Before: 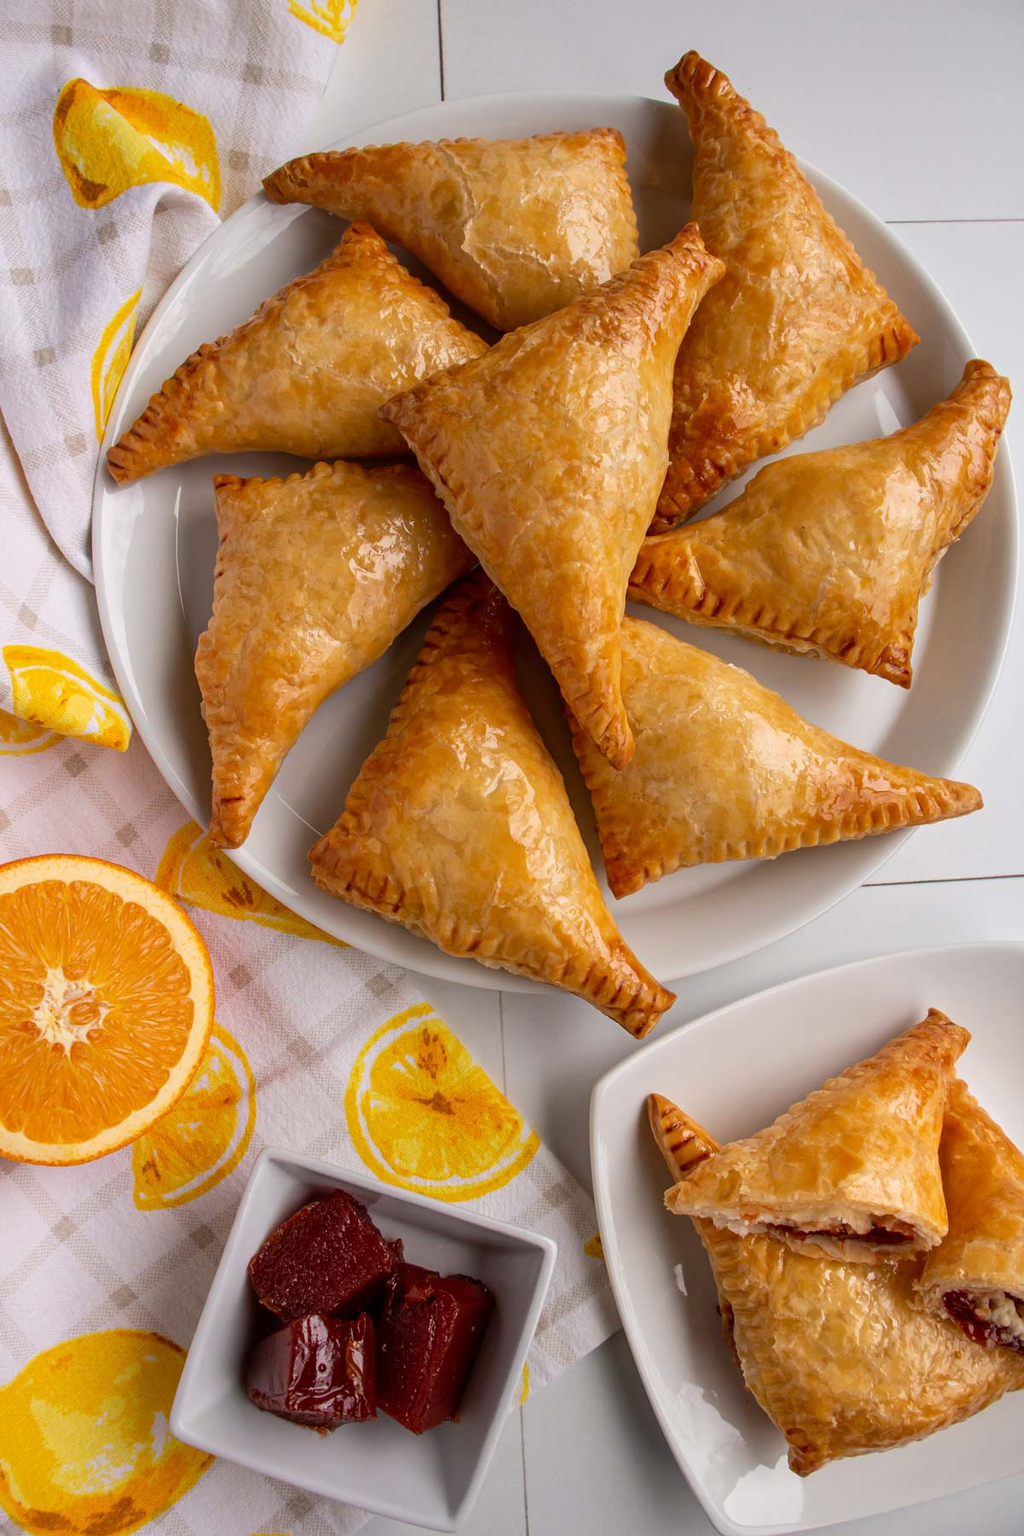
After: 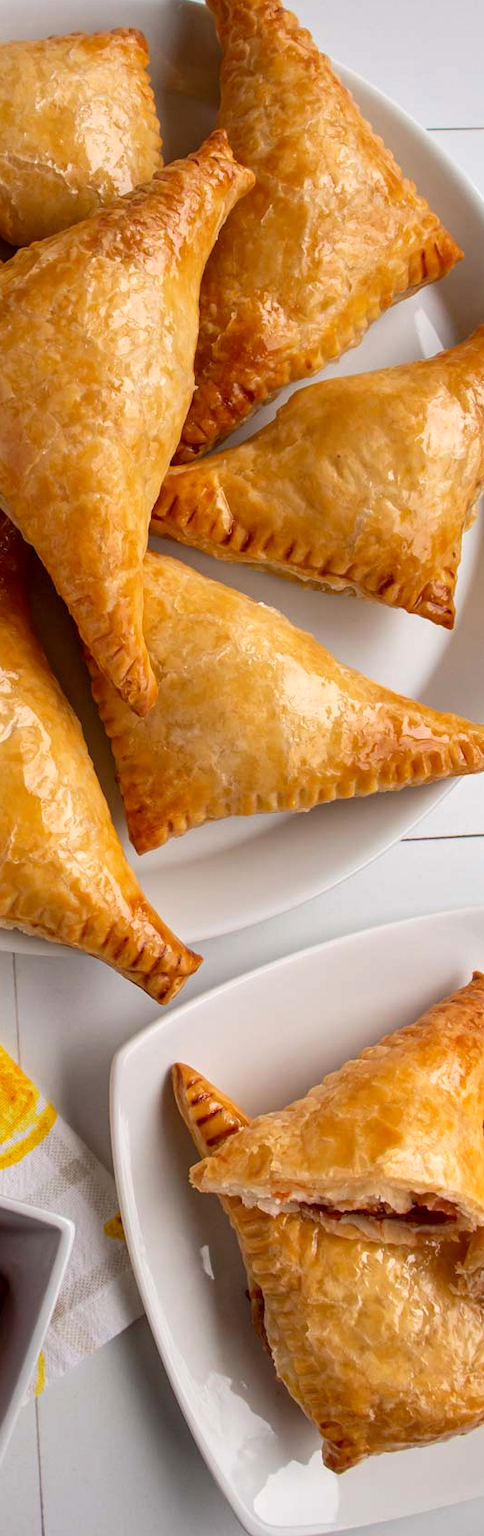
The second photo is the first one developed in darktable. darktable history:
crop: left 47.628%, top 6.643%, right 7.874%
exposure: black level correction 0.001, exposure 0.191 EV, compensate highlight preservation false
